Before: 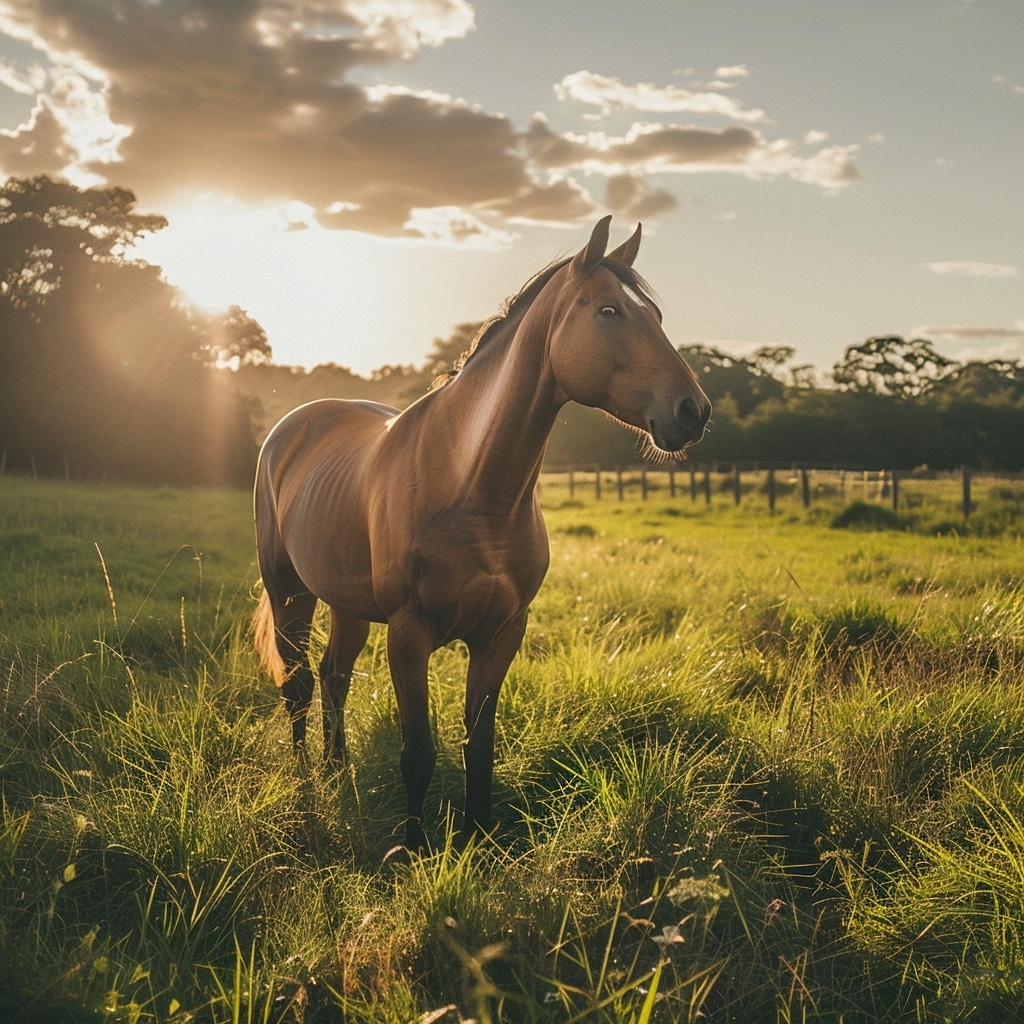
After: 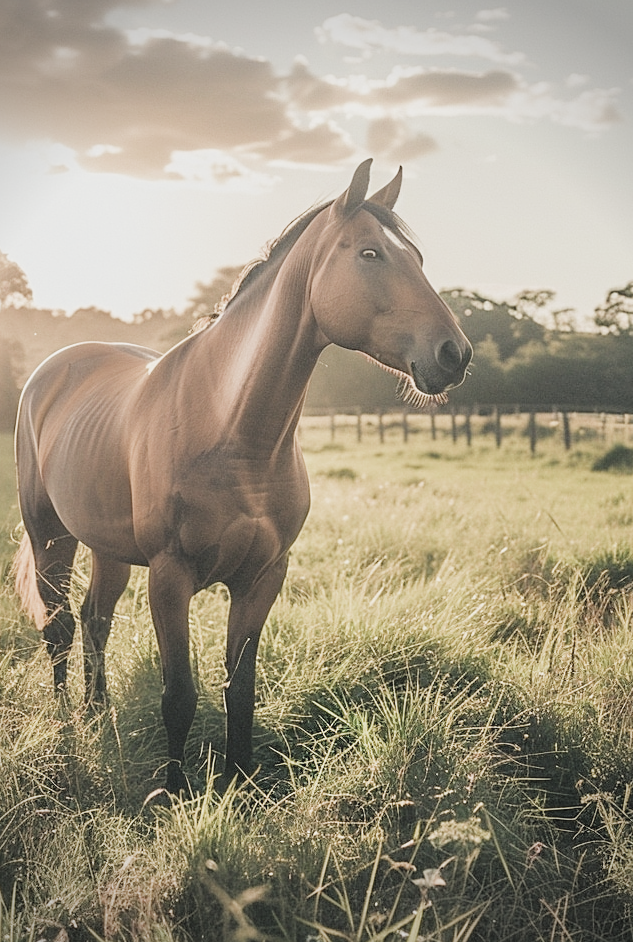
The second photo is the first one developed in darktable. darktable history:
exposure: black level correction 0, exposure 1 EV, compensate highlight preservation false
crop and rotate: left 23.395%, top 5.619%, right 14.782%, bottom 2.364%
vignetting: fall-off radius 32.58%, brightness -0.396, saturation -0.3
contrast brightness saturation: contrast -0.059, saturation -0.401
sharpen: amount 0.218
tone equalizer: -8 EV -0.42 EV, -7 EV -0.367 EV, -6 EV -0.345 EV, -5 EV -0.247 EV, -3 EV 0.236 EV, -2 EV 0.318 EV, -1 EV 0.389 EV, +0 EV 0.399 EV
filmic rgb: black relative exposure -7.08 EV, white relative exposure 5.36 EV, threshold 5.98 EV, hardness 3.02, add noise in highlights 0.001, color science v3 (2019), use custom middle-gray values true, contrast in highlights soft, enable highlight reconstruction true
